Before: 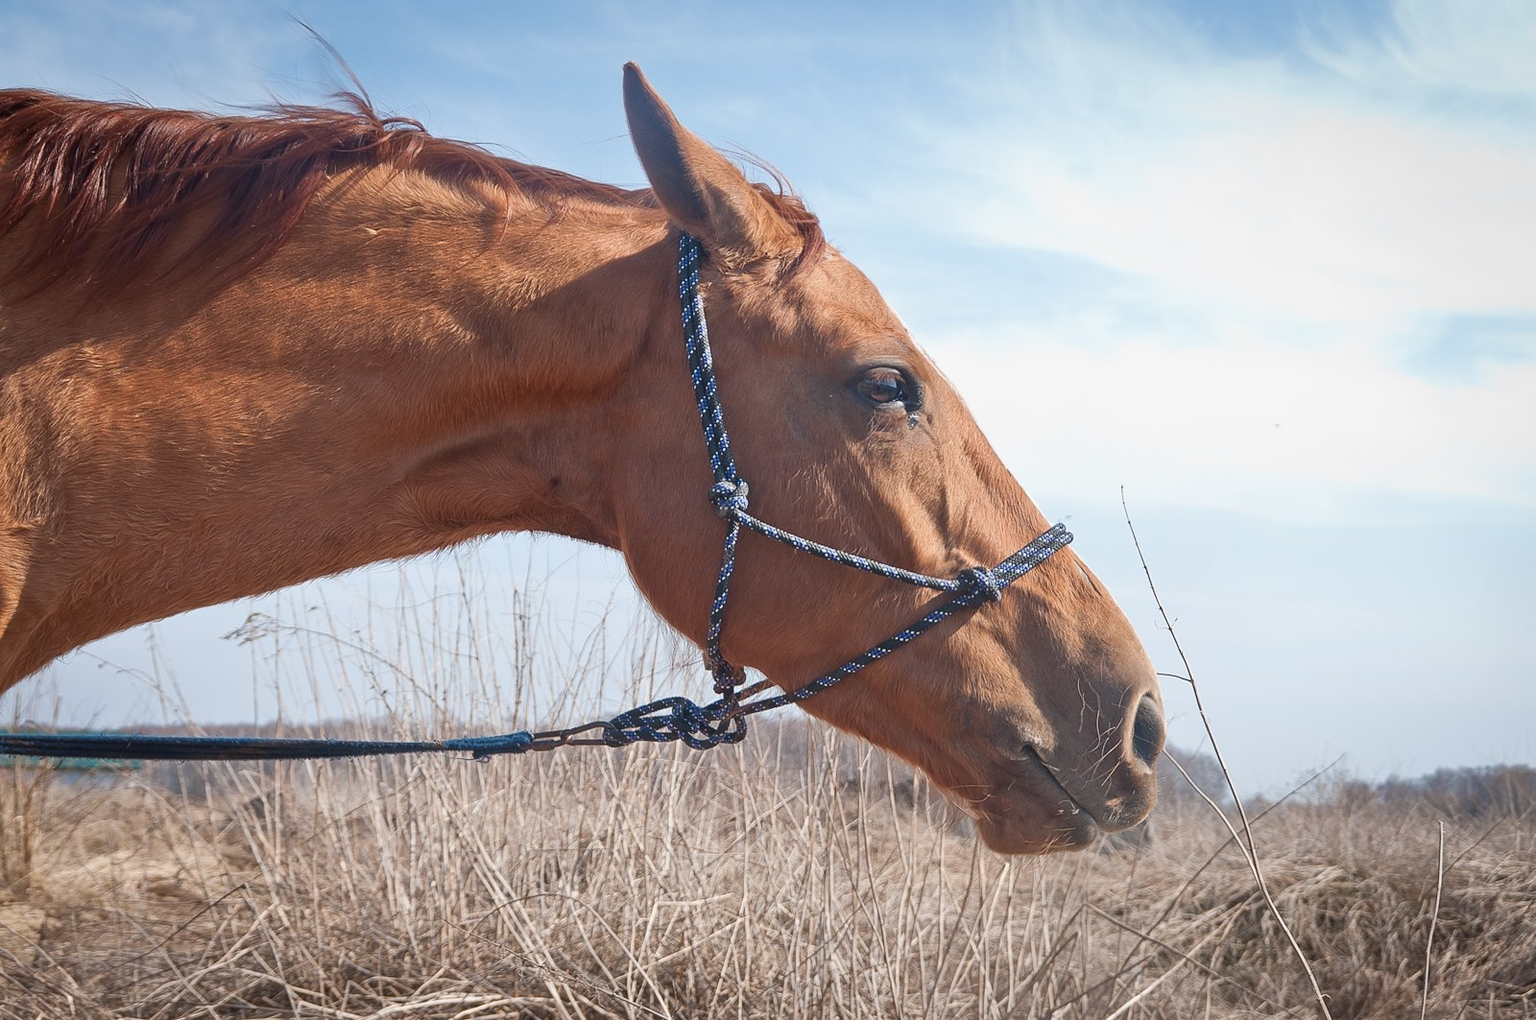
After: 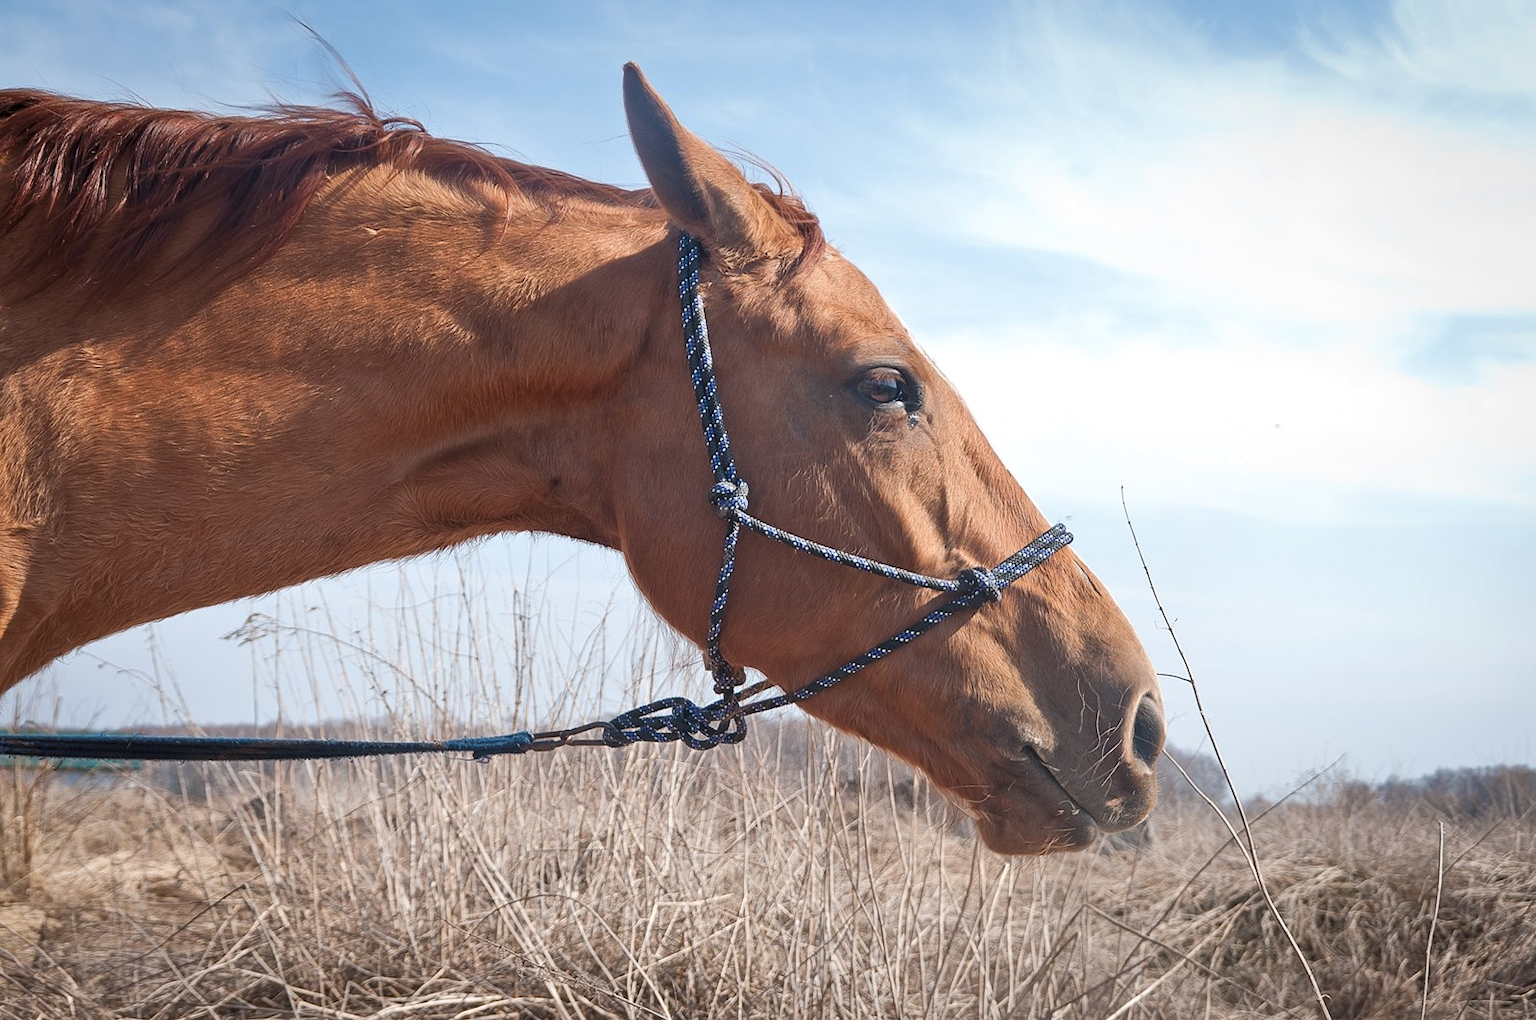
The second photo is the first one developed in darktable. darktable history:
tone equalizer: edges refinement/feathering 500, mask exposure compensation -1.57 EV, preserve details no
levels: levels [0.031, 0.5, 0.969]
